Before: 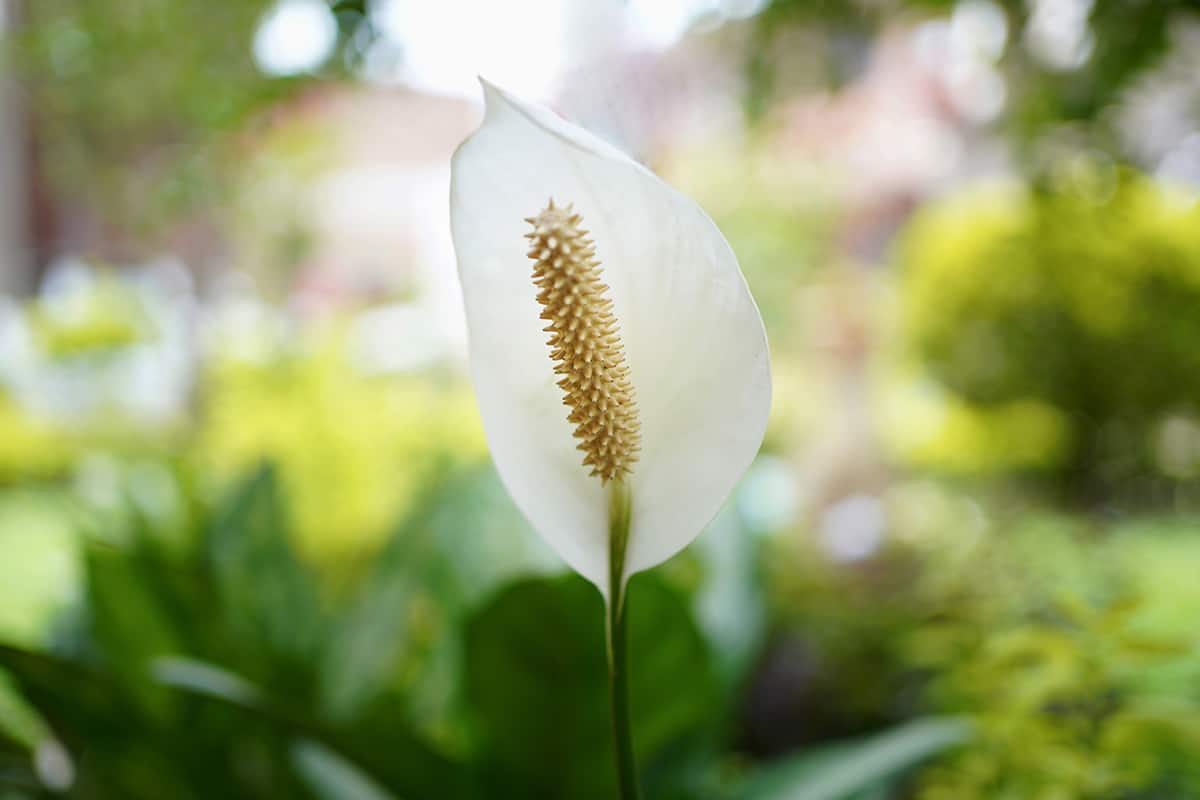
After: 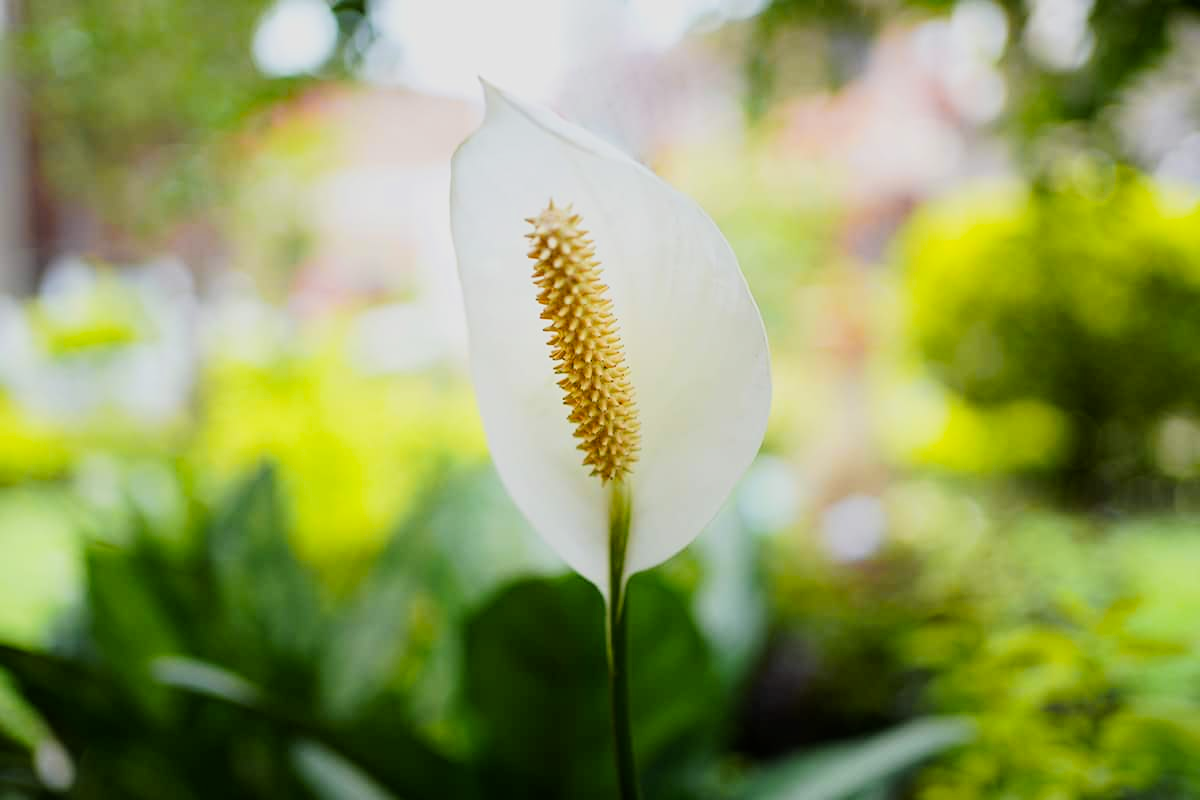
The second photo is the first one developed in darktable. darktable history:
color zones: curves: ch0 [(0.224, 0.526) (0.75, 0.5)]; ch1 [(0.055, 0.526) (0.224, 0.761) (0.377, 0.526) (0.75, 0.5)]
filmic rgb: black relative exposure -16 EV, white relative exposure 5.26 EV, hardness 5.89, contrast 1.241, iterations of high-quality reconstruction 0
